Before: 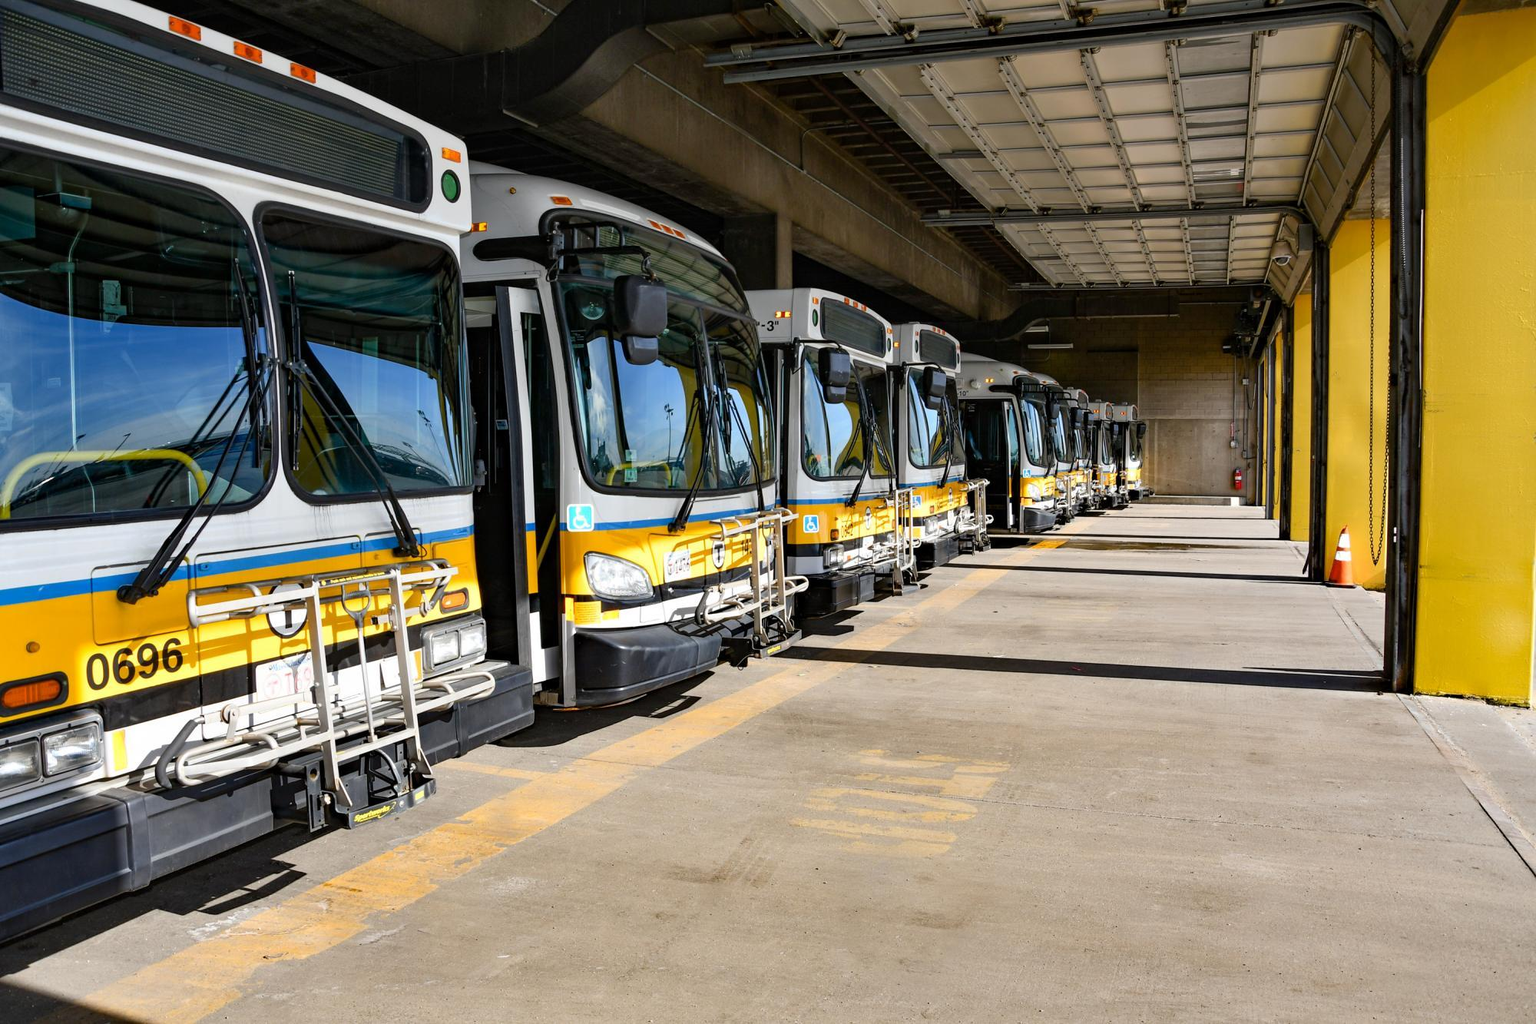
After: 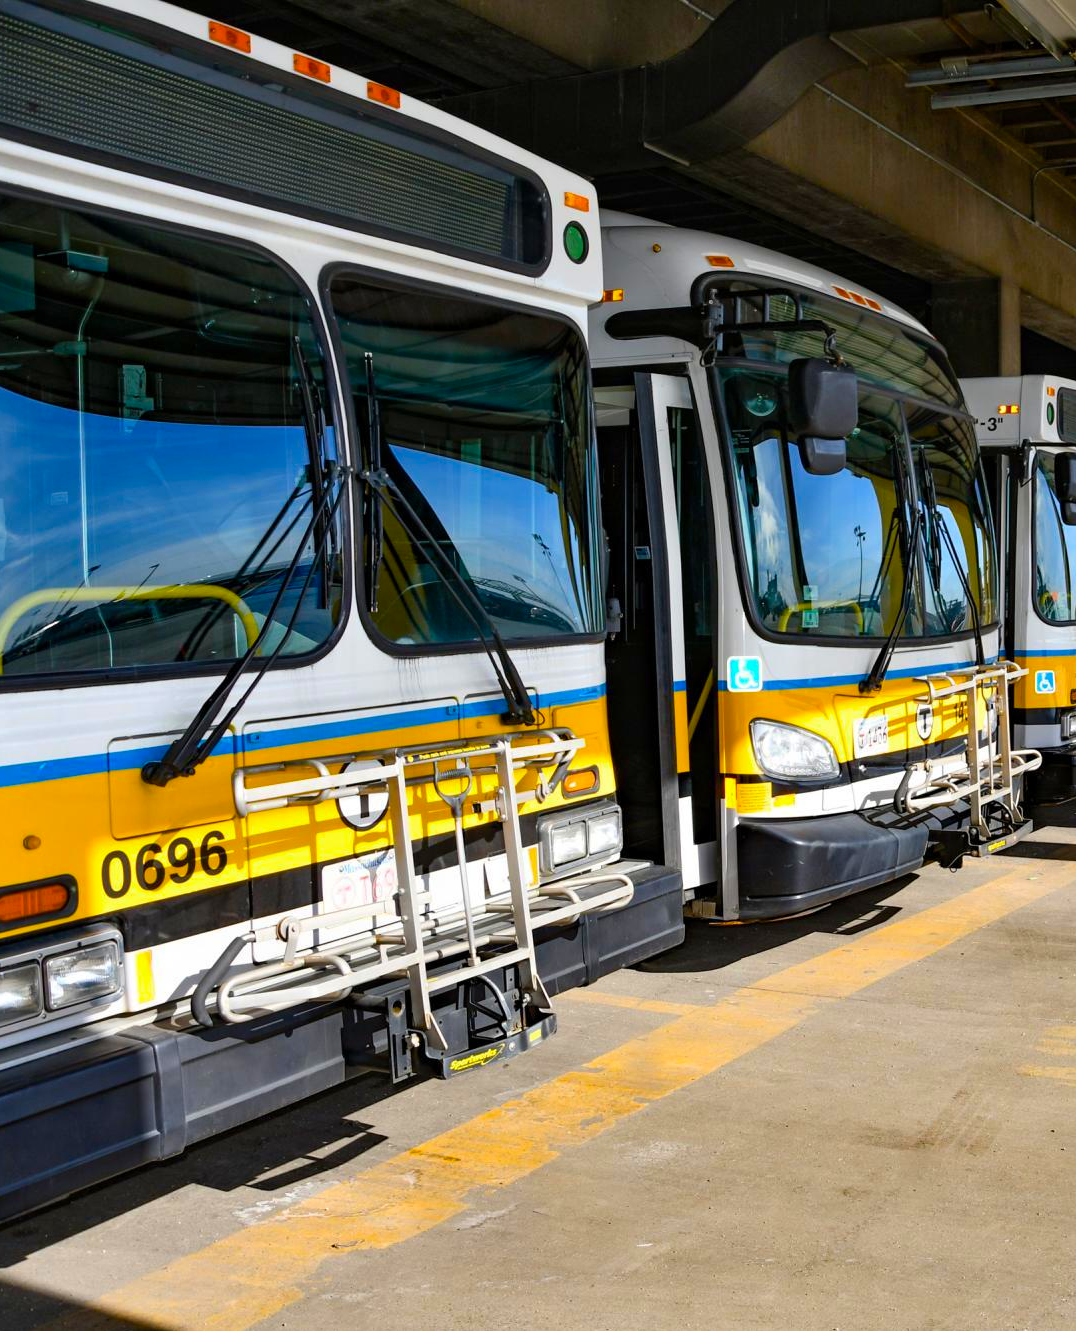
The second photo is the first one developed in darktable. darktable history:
color balance rgb: perceptual saturation grading › global saturation 25%, global vibrance 20%
crop: left 0.587%, right 45.588%, bottom 0.086%
